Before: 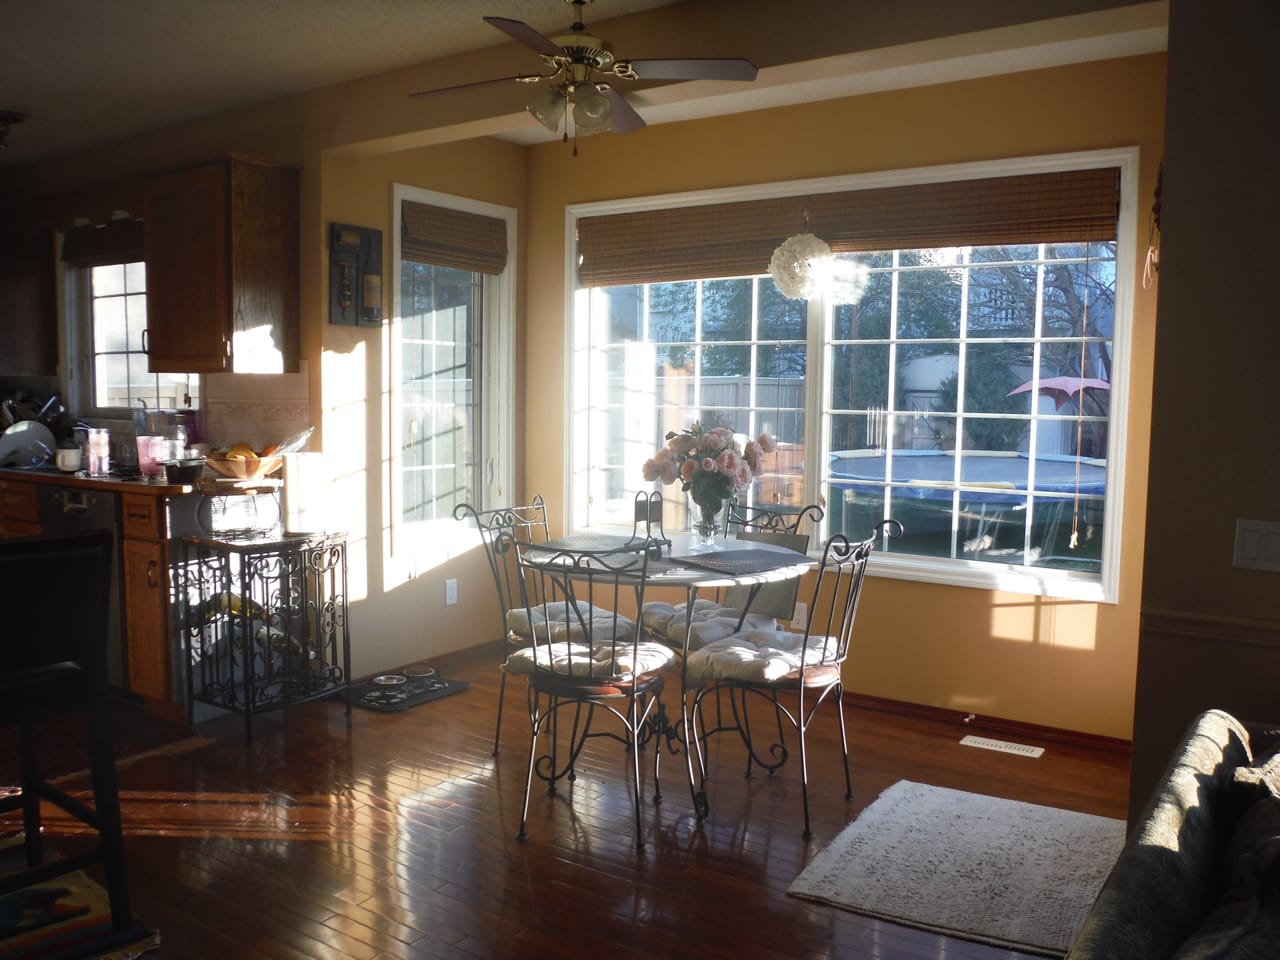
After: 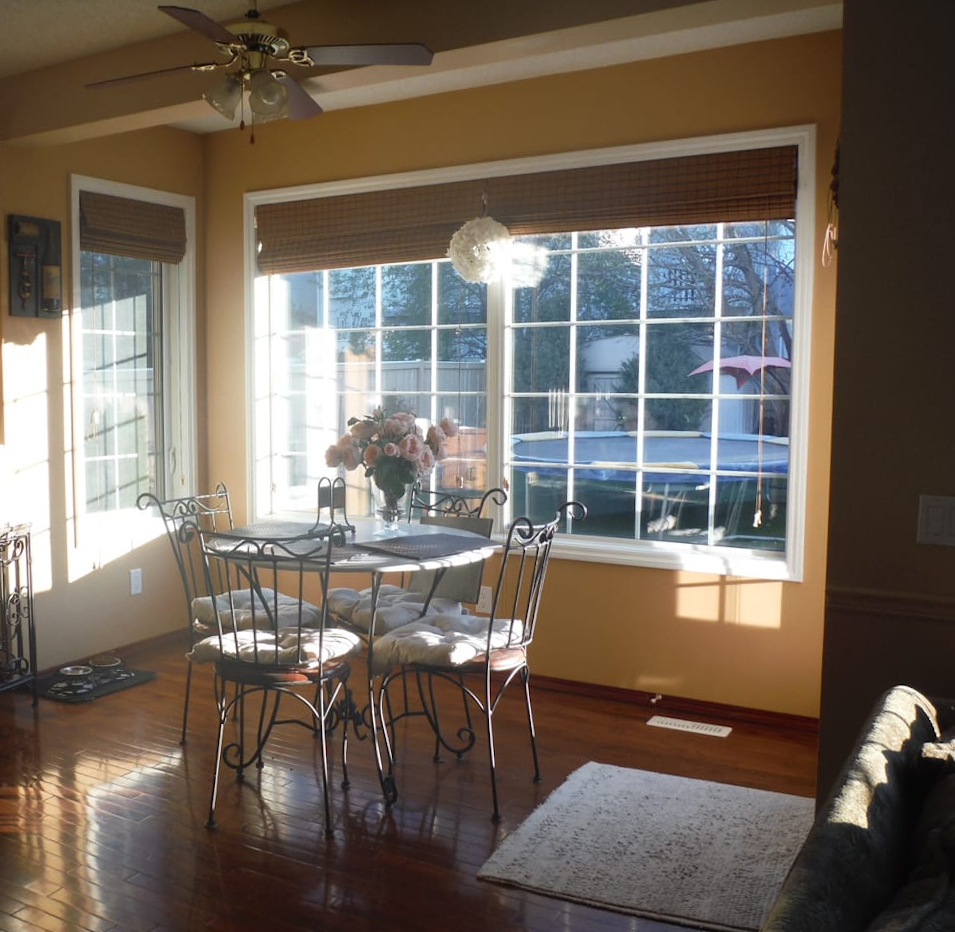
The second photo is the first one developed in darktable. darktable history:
crop and rotate: left 24.6%
rotate and perspective: rotation -1°, crop left 0.011, crop right 0.989, crop top 0.025, crop bottom 0.975
